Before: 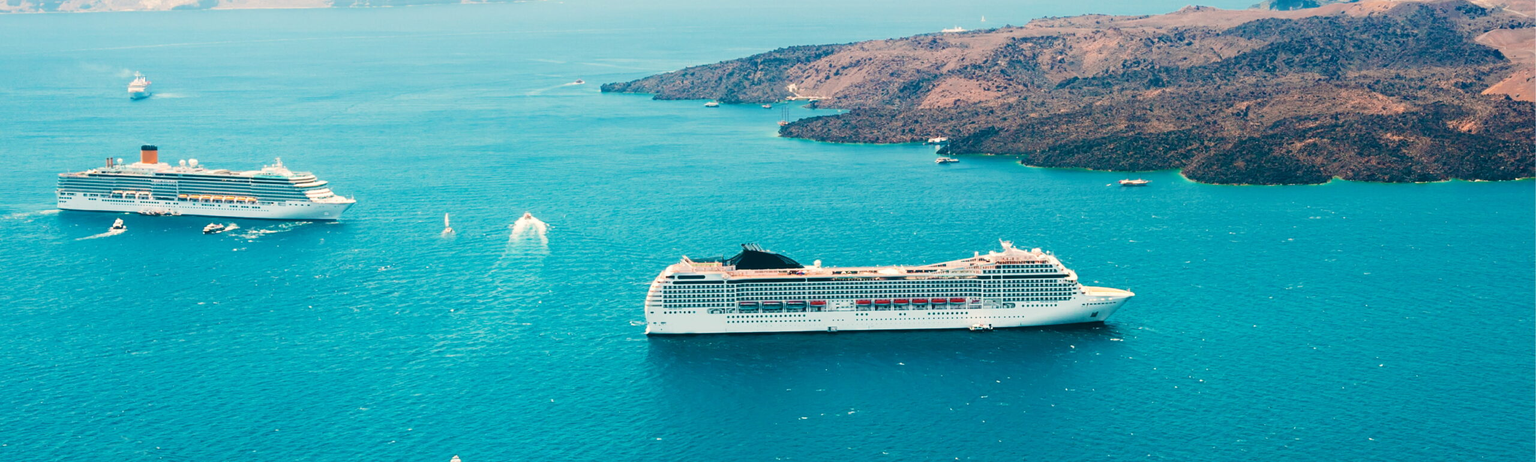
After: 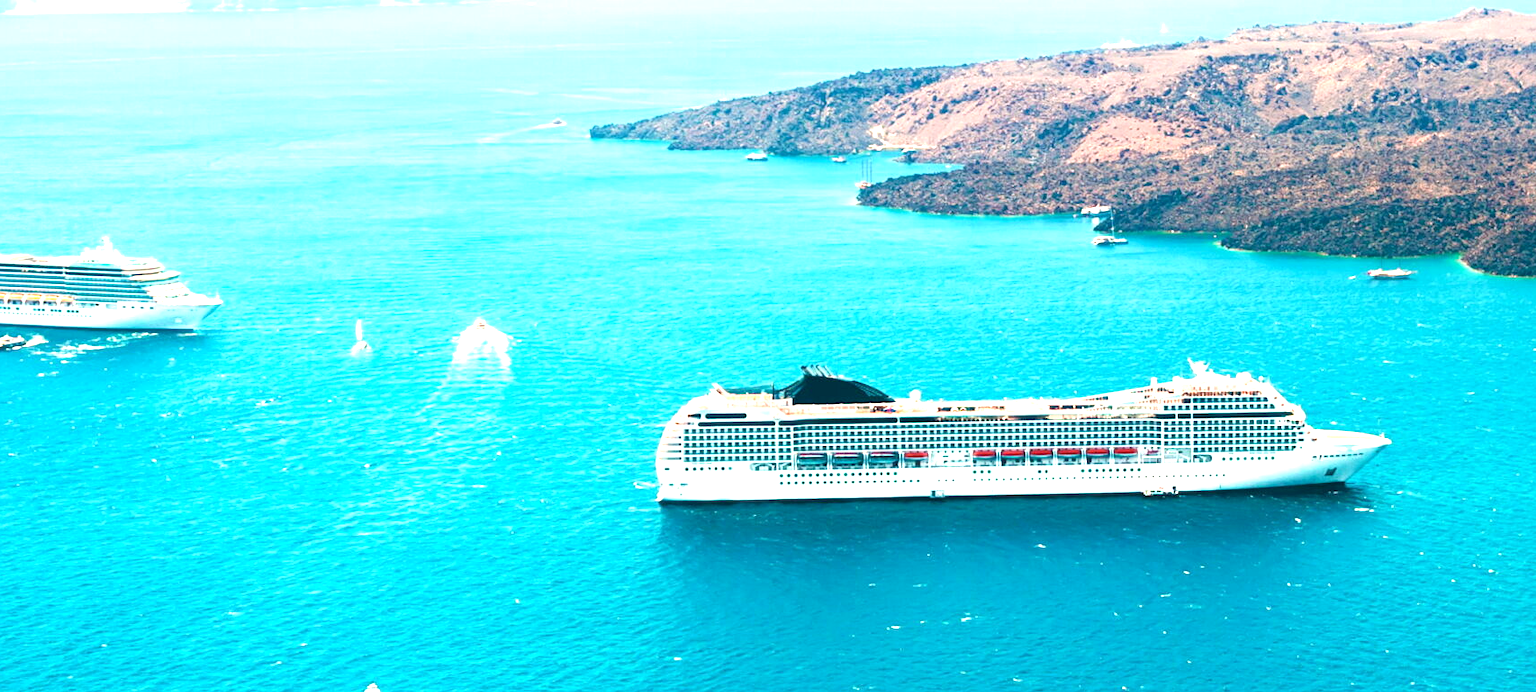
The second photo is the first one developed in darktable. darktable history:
crop and rotate: left 13.537%, right 19.796%
exposure: black level correction 0.001, exposure 1.116 EV, compensate highlight preservation false
